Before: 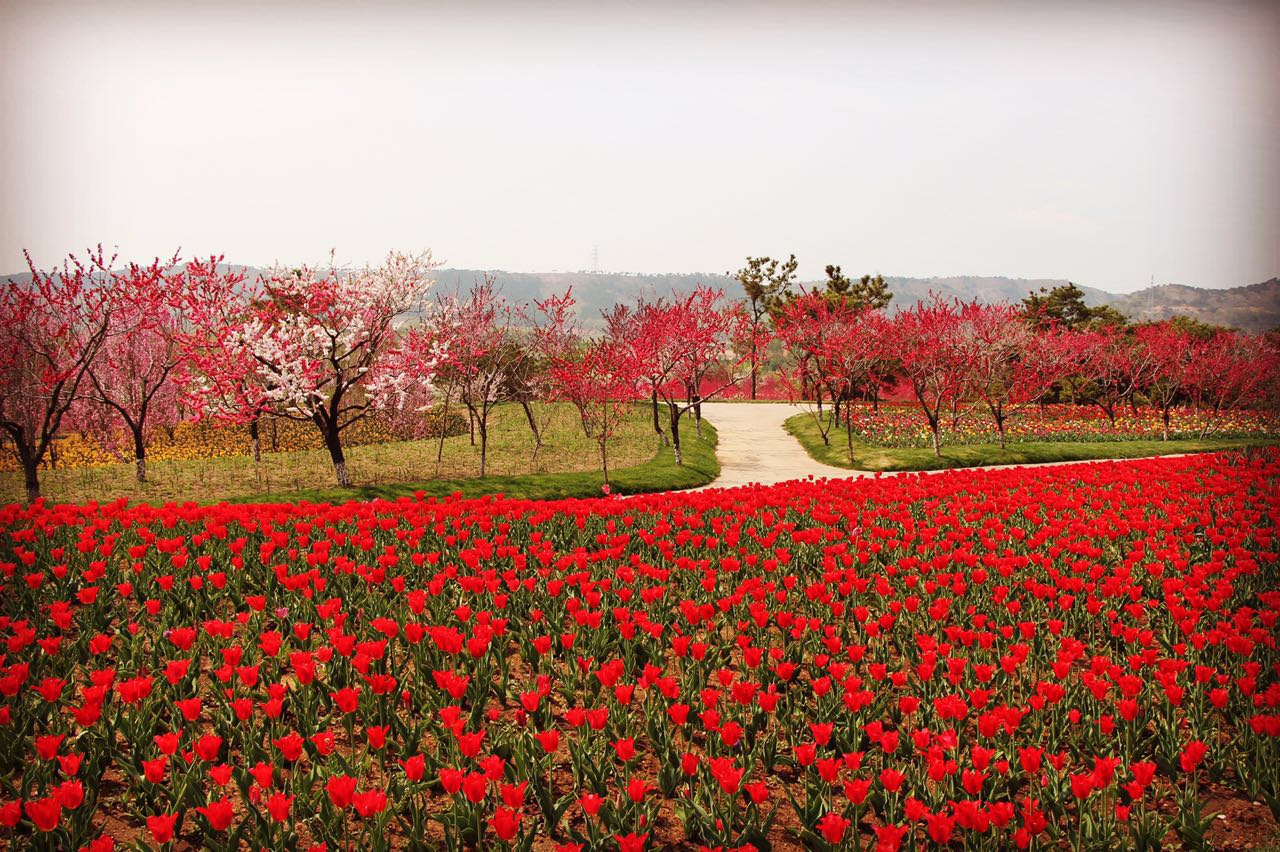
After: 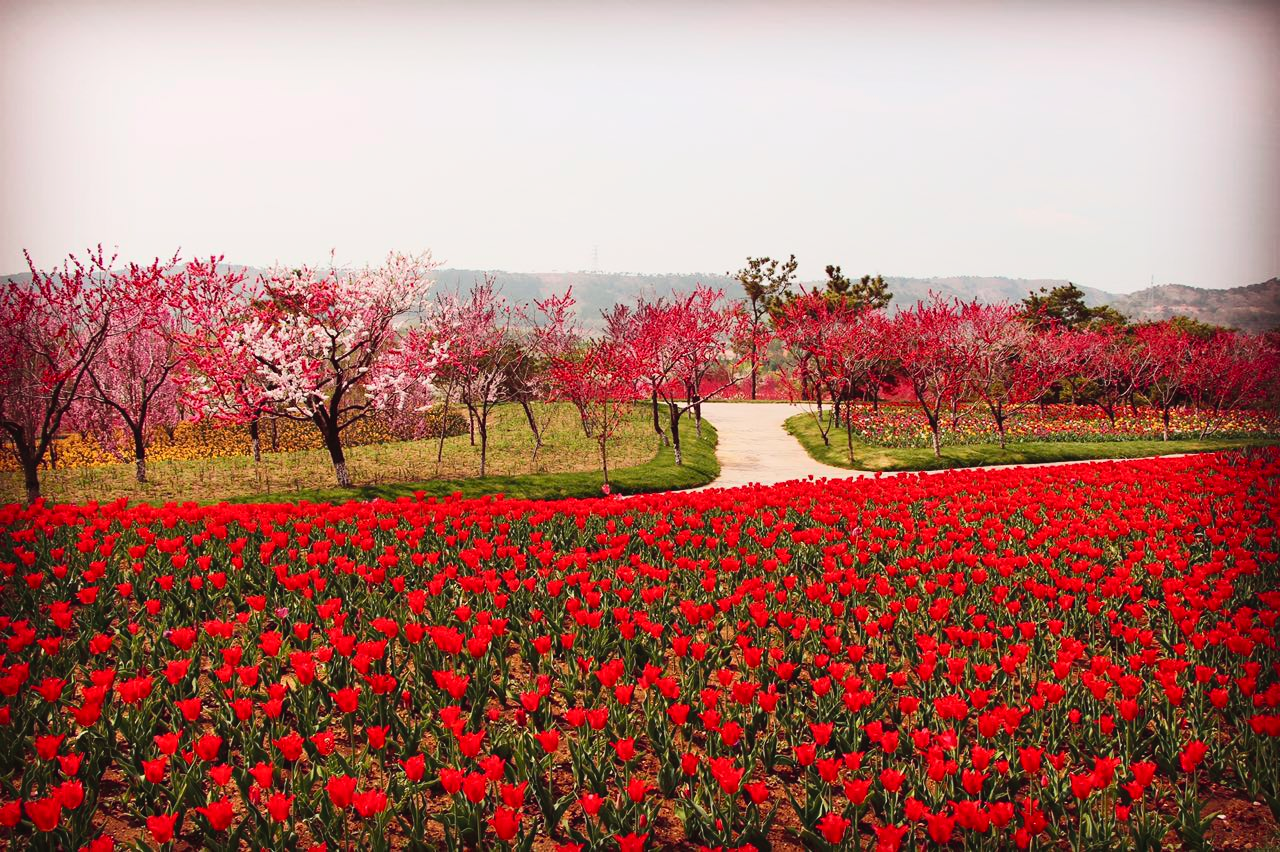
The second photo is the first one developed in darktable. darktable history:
tone curve: curves: ch0 [(0, 0.023) (0.217, 0.19) (0.754, 0.801) (1, 0.977)]; ch1 [(0, 0) (0.392, 0.398) (0.5, 0.5) (0.521, 0.528) (0.56, 0.577) (1, 1)]; ch2 [(0, 0) (0.5, 0.5) (0.579, 0.561) (0.65, 0.657) (1, 1)], color space Lab, independent channels, preserve colors none
